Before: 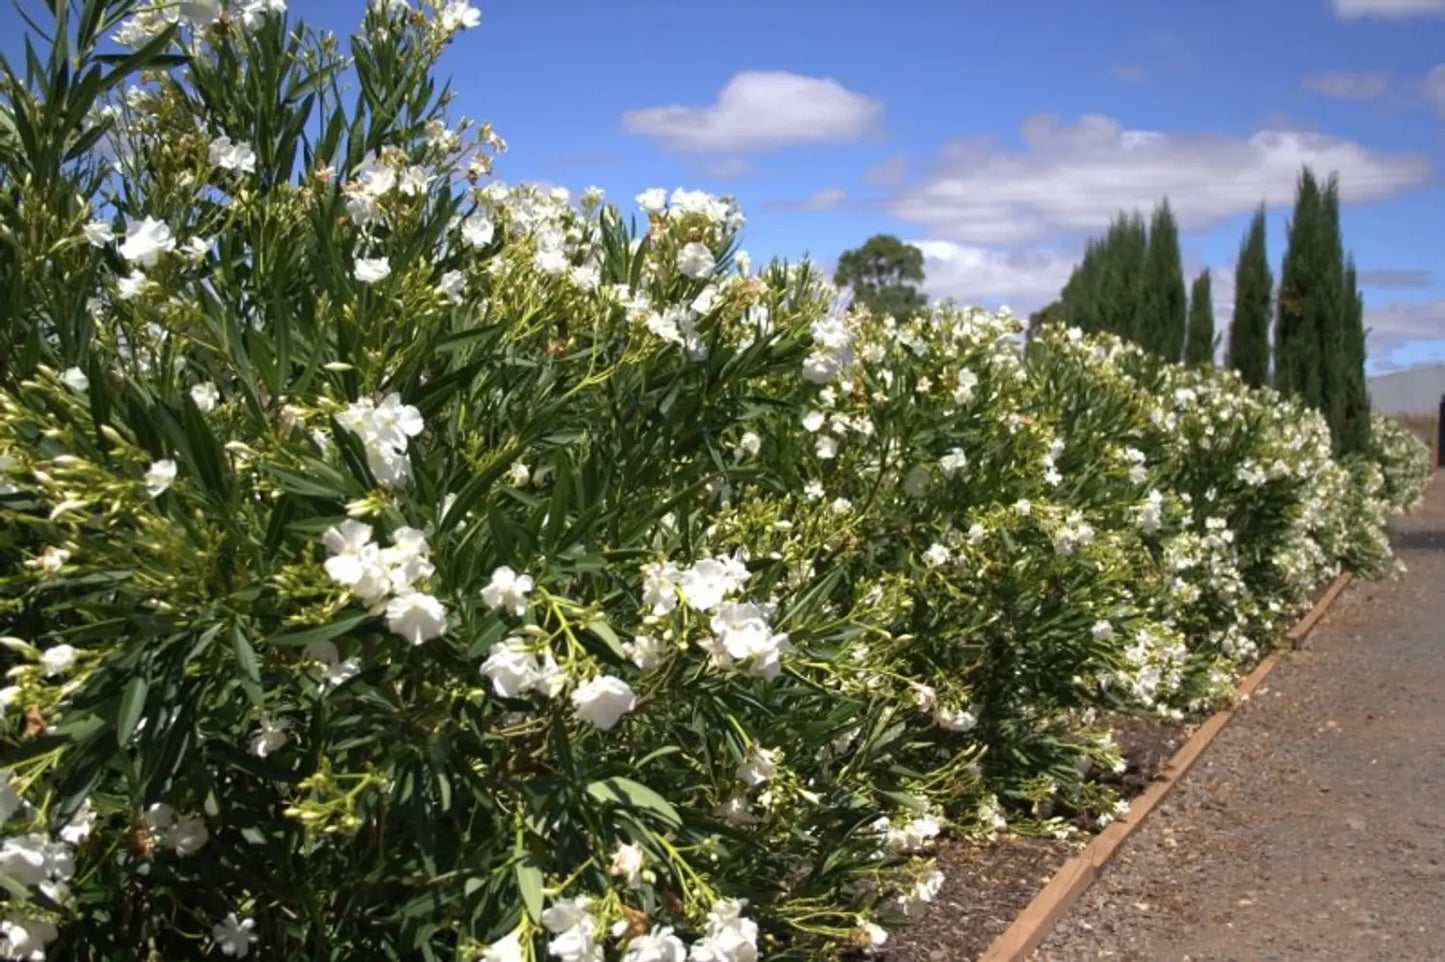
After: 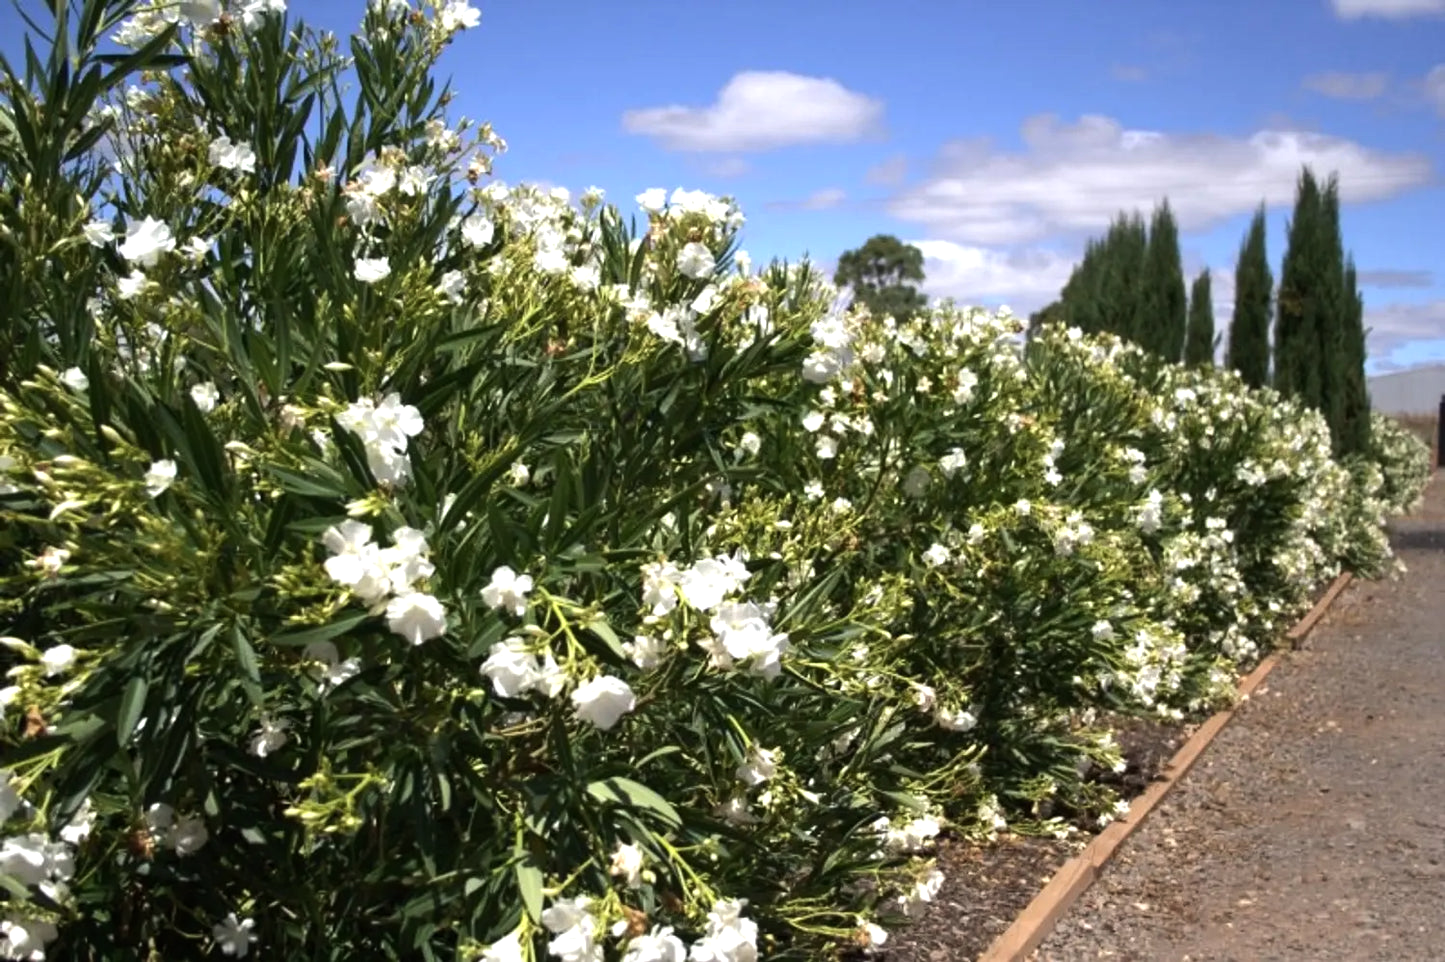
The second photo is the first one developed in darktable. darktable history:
tone equalizer: -8 EV -0.417 EV, -7 EV -0.389 EV, -6 EV -0.333 EV, -5 EV -0.222 EV, -3 EV 0.222 EV, -2 EV 0.333 EV, -1 EV 0.389 EV, +0 EV 0.417 EV, edges refinement/feathering 500, mask exposure compensation -1.57 EV, preserve details no
color balance rgb: linear chroma grading › shadows -3%, linear chroma grading › highlights -4%
